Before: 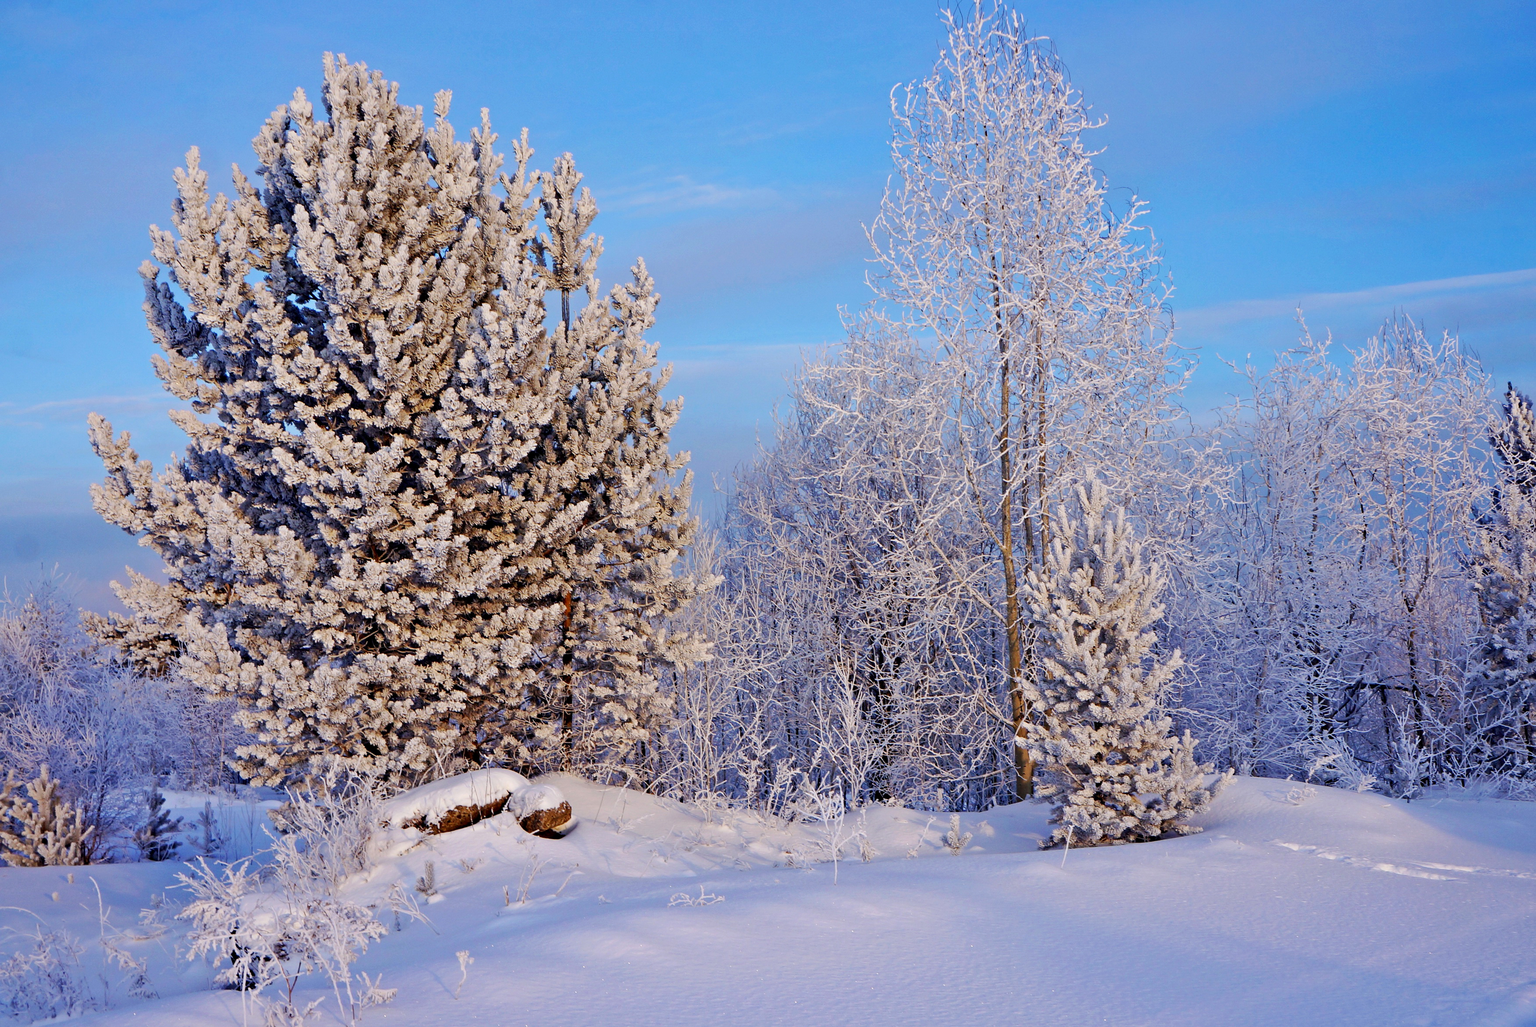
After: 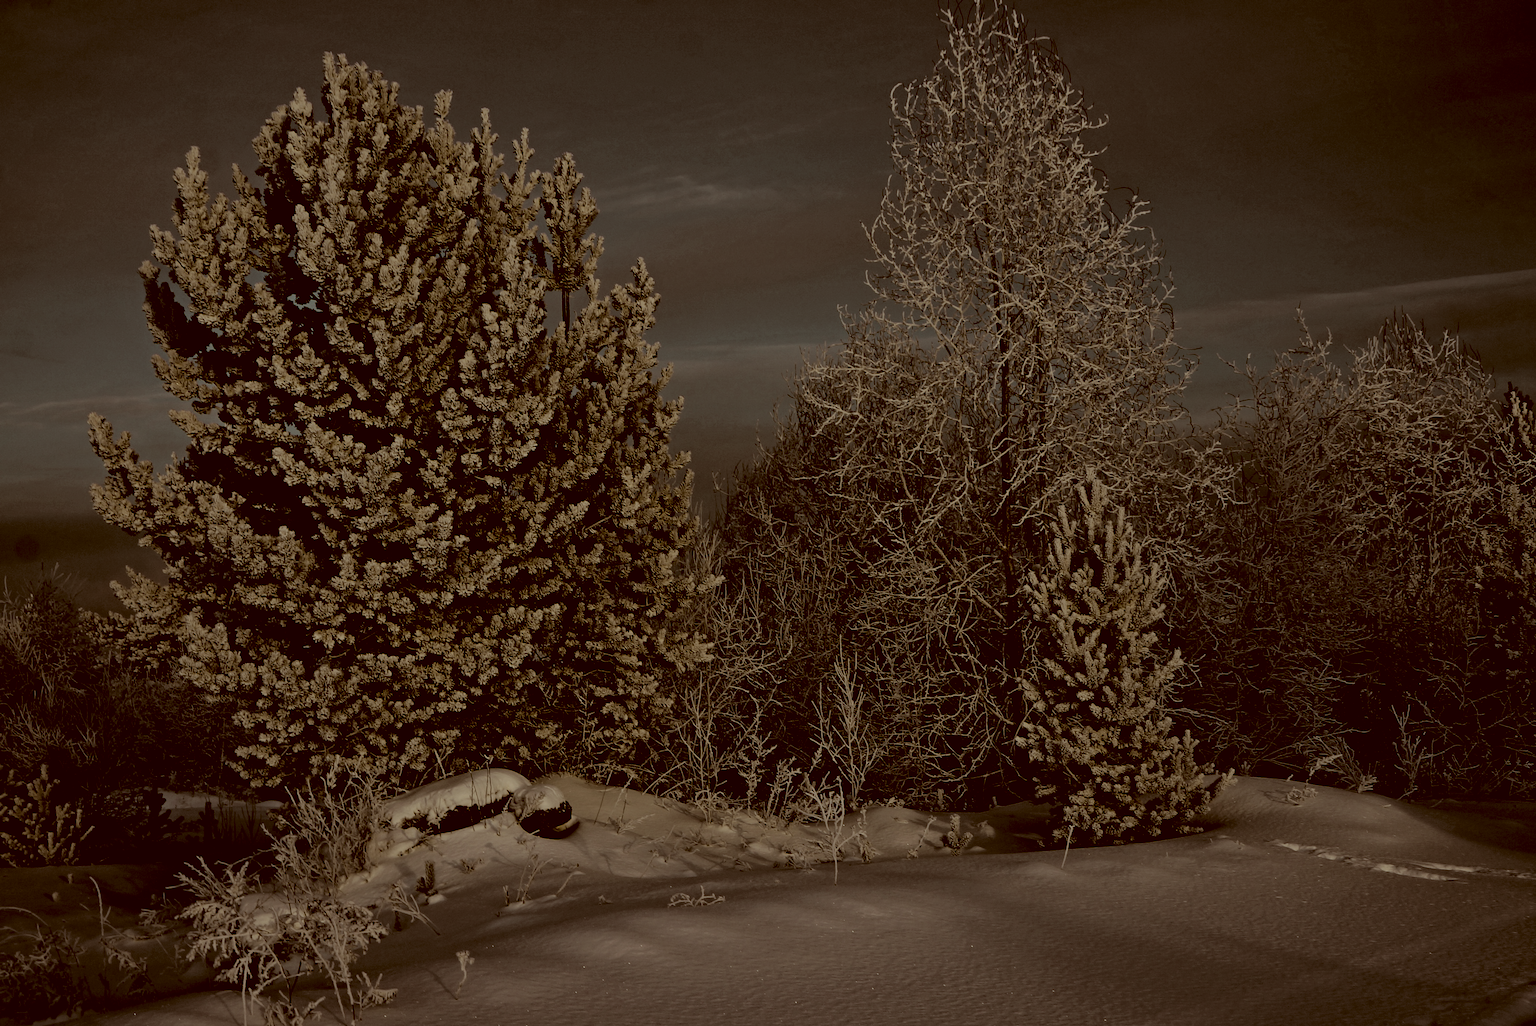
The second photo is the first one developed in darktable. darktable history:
filmic rgb: black relative exposure -4.87 EV, white relative exposure 4.05 EV, threshold 3.05 EV, hardness 2.83, enable highlight reconstruction true
color correction: highlights a* -6.13, highlights b* 9.16, shadows a* 10.06, shadows b* 23.31
levels: levels [0.514, 0.759, 1]
